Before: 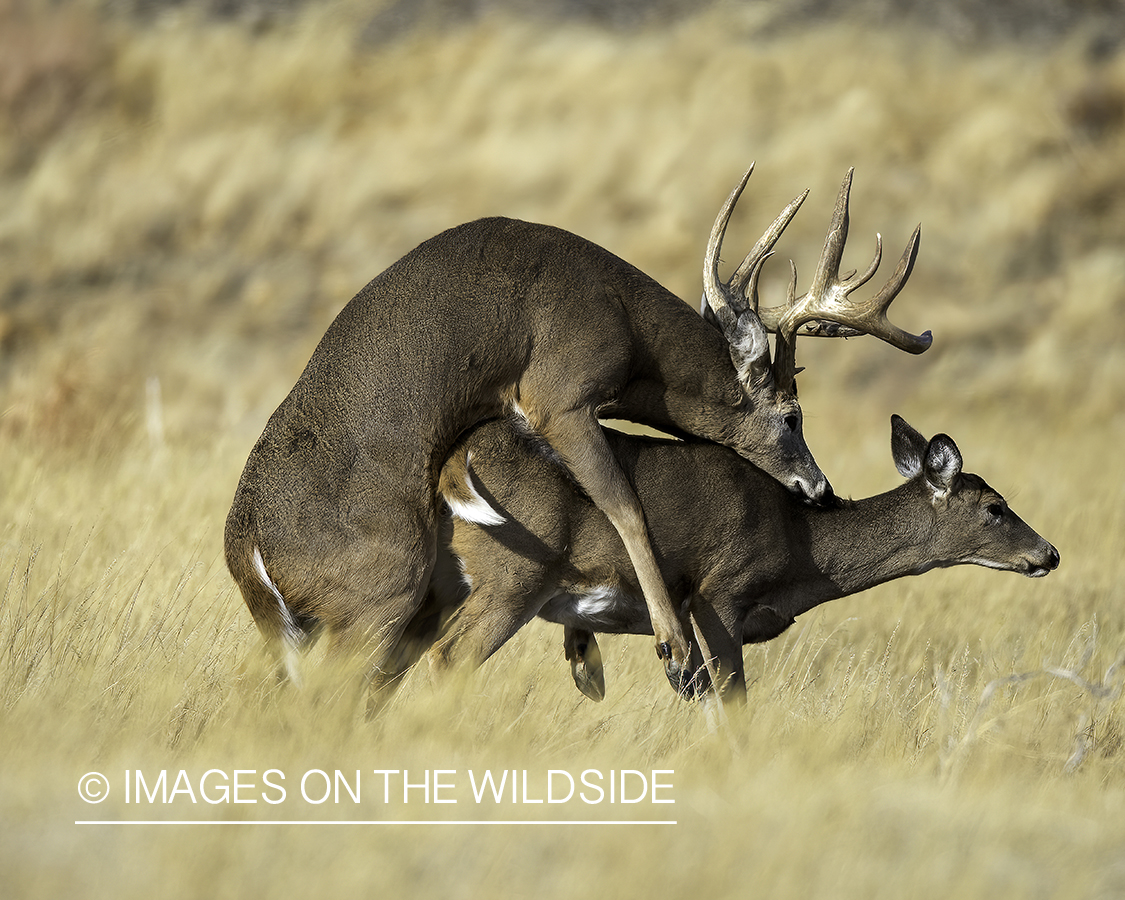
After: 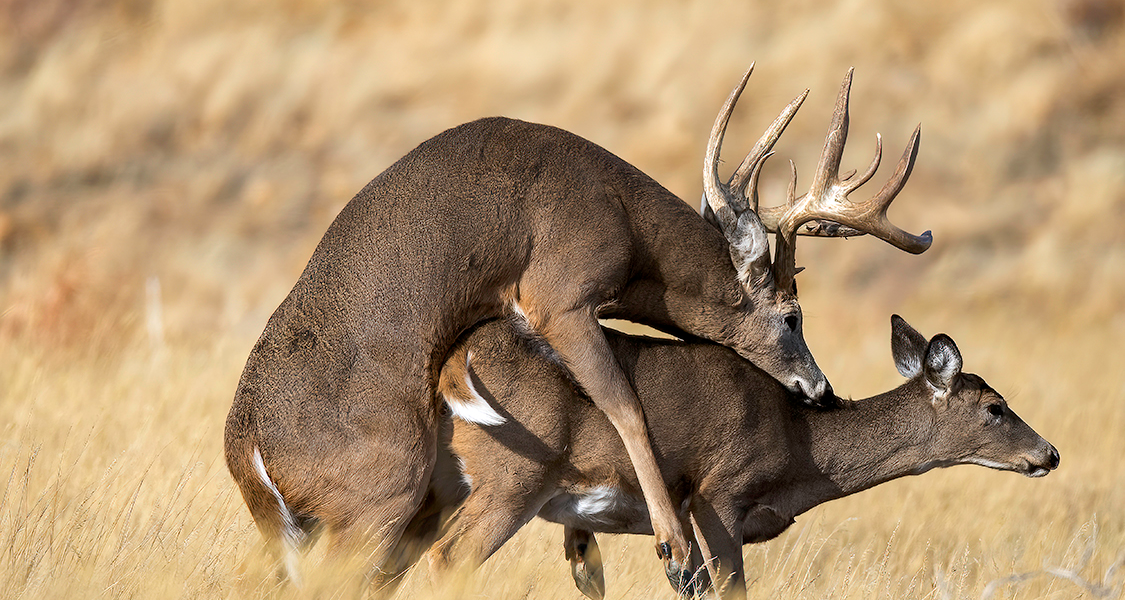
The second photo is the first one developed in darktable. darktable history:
crop: top 11.166%, bottom 22.168%
white balance: red 1.004, blue 1.024
